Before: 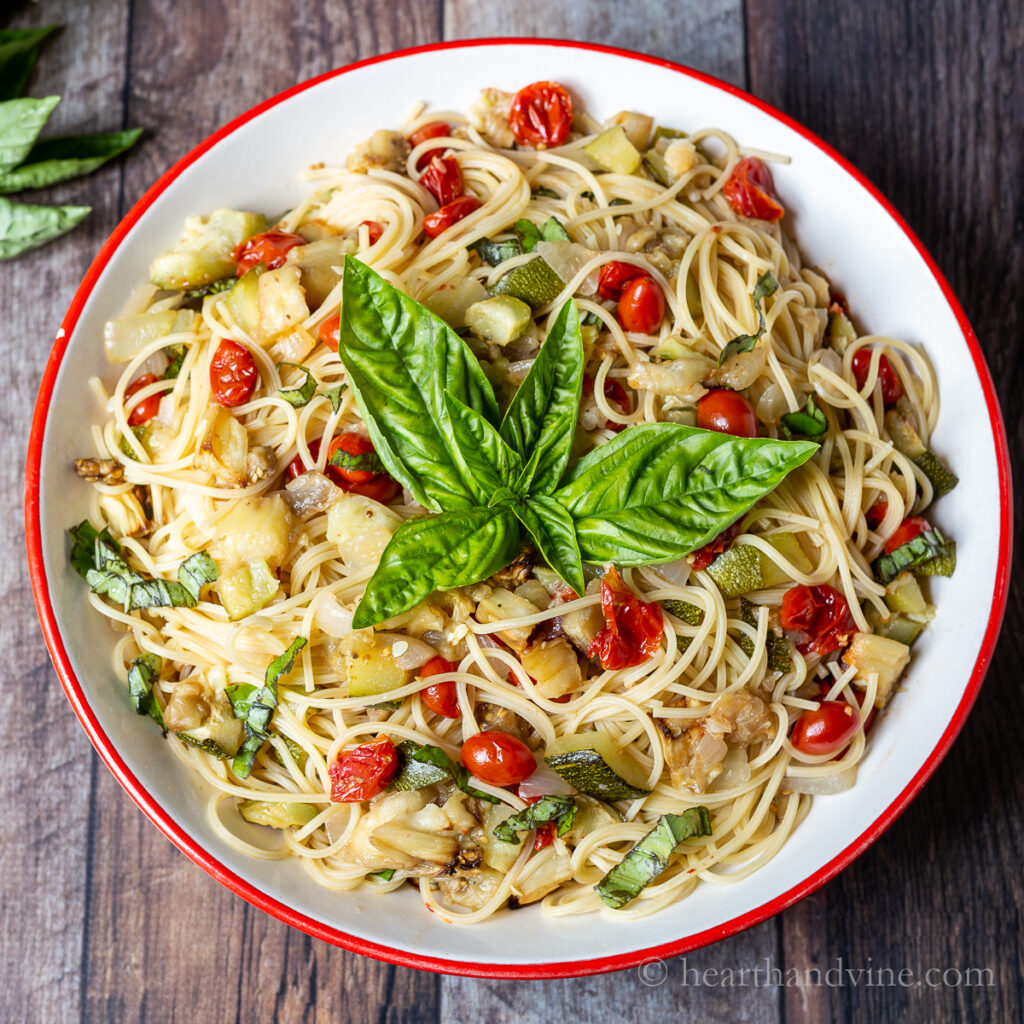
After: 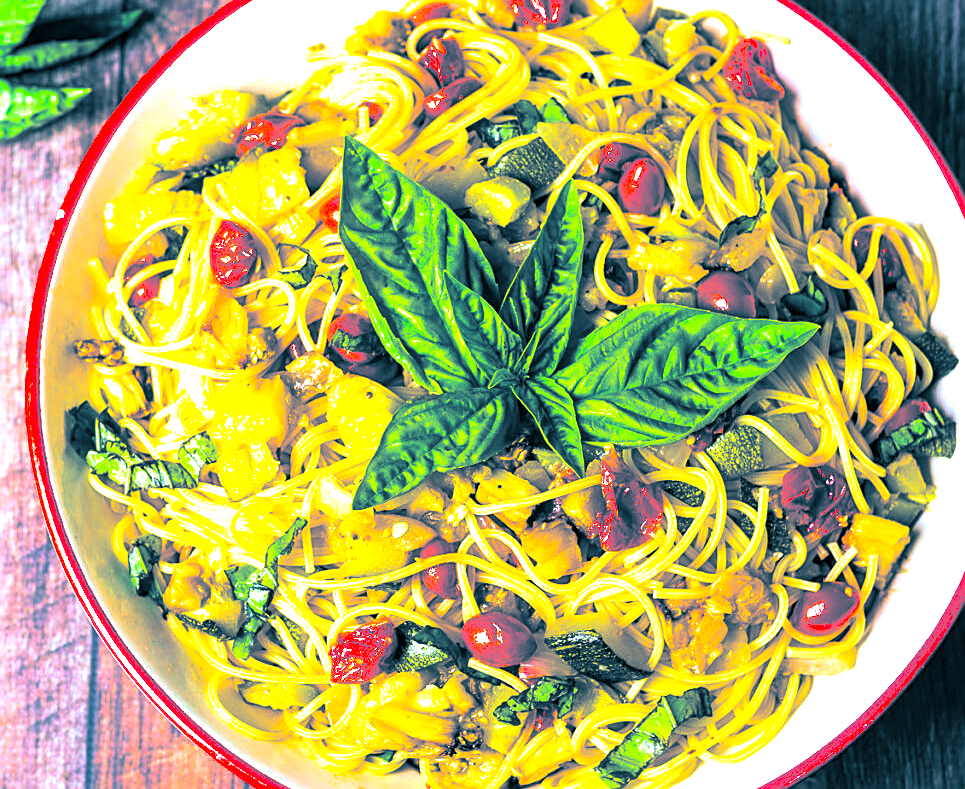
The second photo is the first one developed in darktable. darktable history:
sharpen: on, module defaults
split-toning: shadows › hue 212.4°, balance -70
crop and rotate: angle 0.03°, top 11.643%, right 5.651%, bottom 11.189%
color balance rgb: linear chroma grading › global chroma 20%, perceptual saturation grading › global saturation 65%, perceptual saturation grading › highlights 50%, perceptual saturation grading › shadows 30%, perceptual brilliance grading › global brilliance 12%, perceptual brilliance grading › highlights 15%, global vibrance 20%
contrast brightness saturation: contrast 0.07, brightness 0.18, saturation 0.4
